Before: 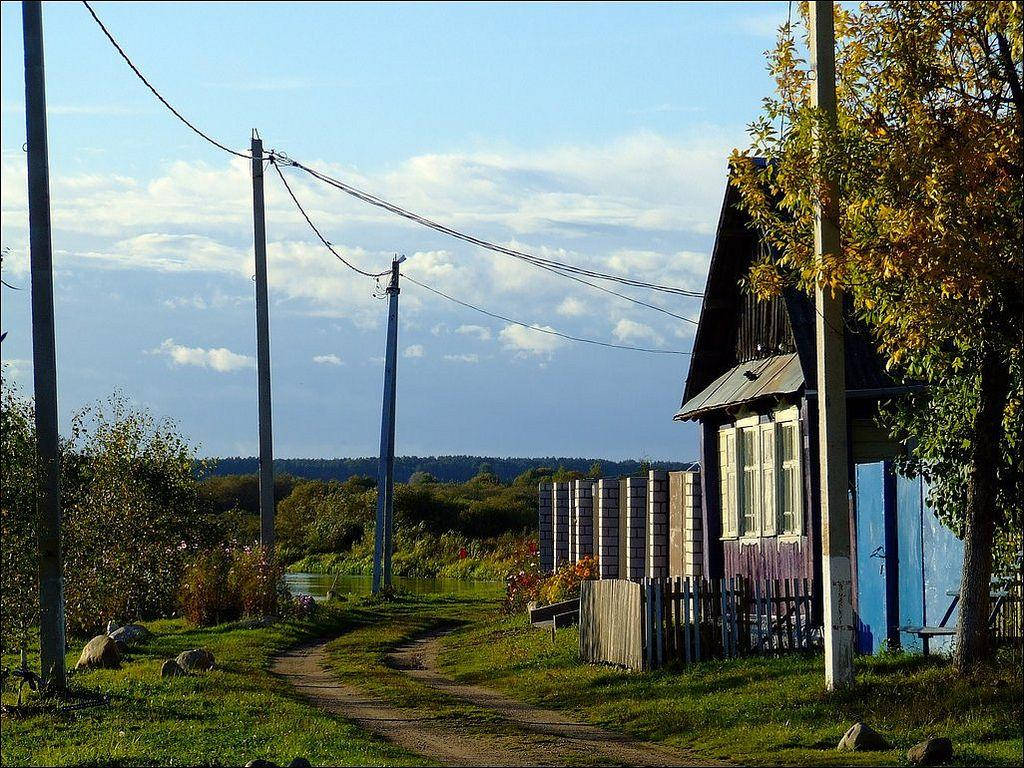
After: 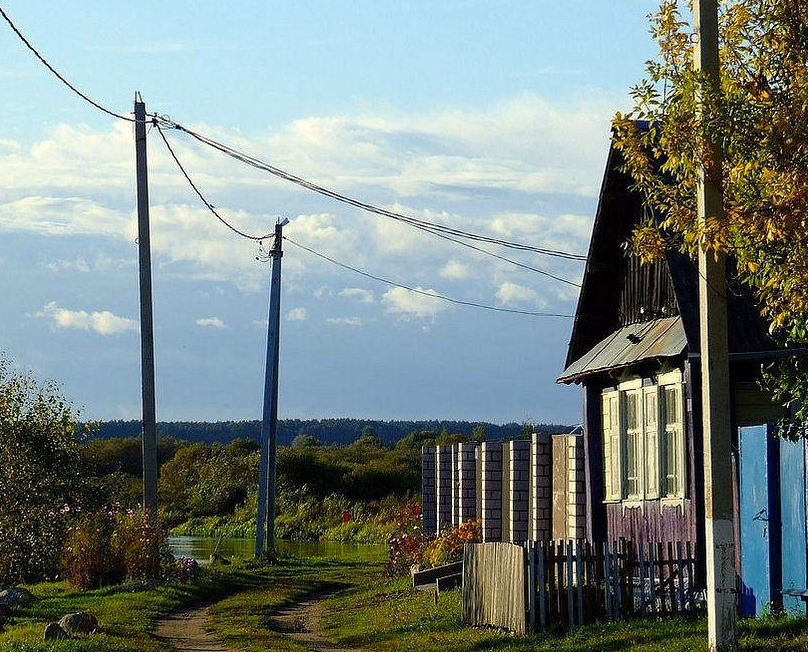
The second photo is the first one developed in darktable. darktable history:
crop: left 11.472%, top 4.905%, right 9.595%, bottom 10.197%
color correction: highlights b* 2.97
